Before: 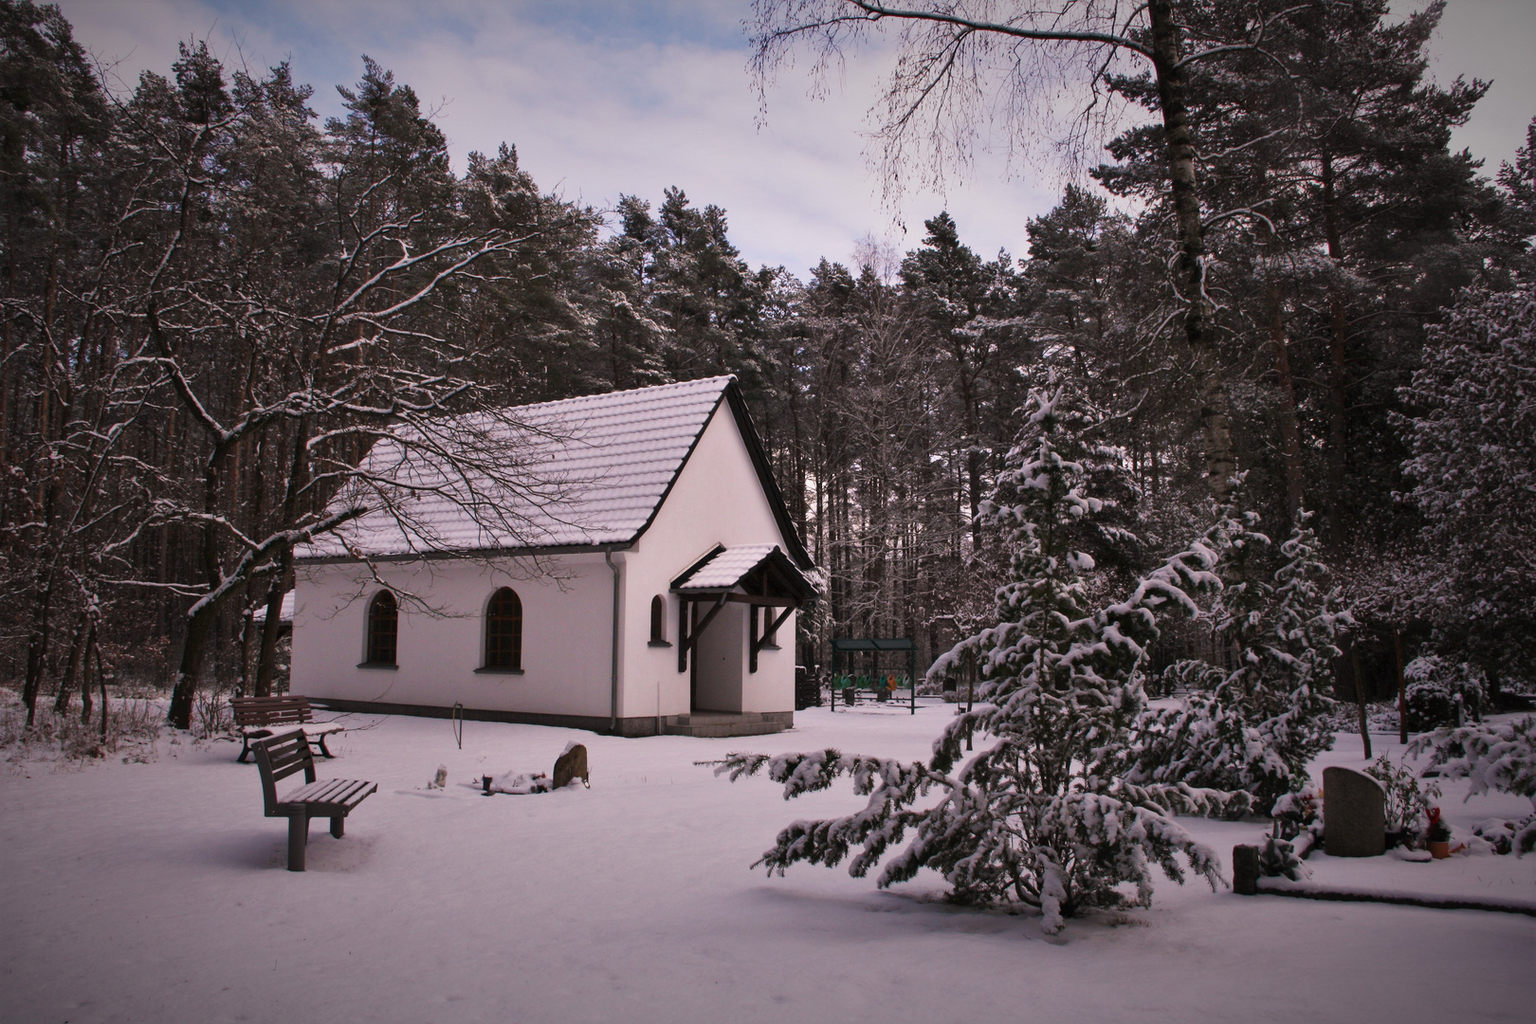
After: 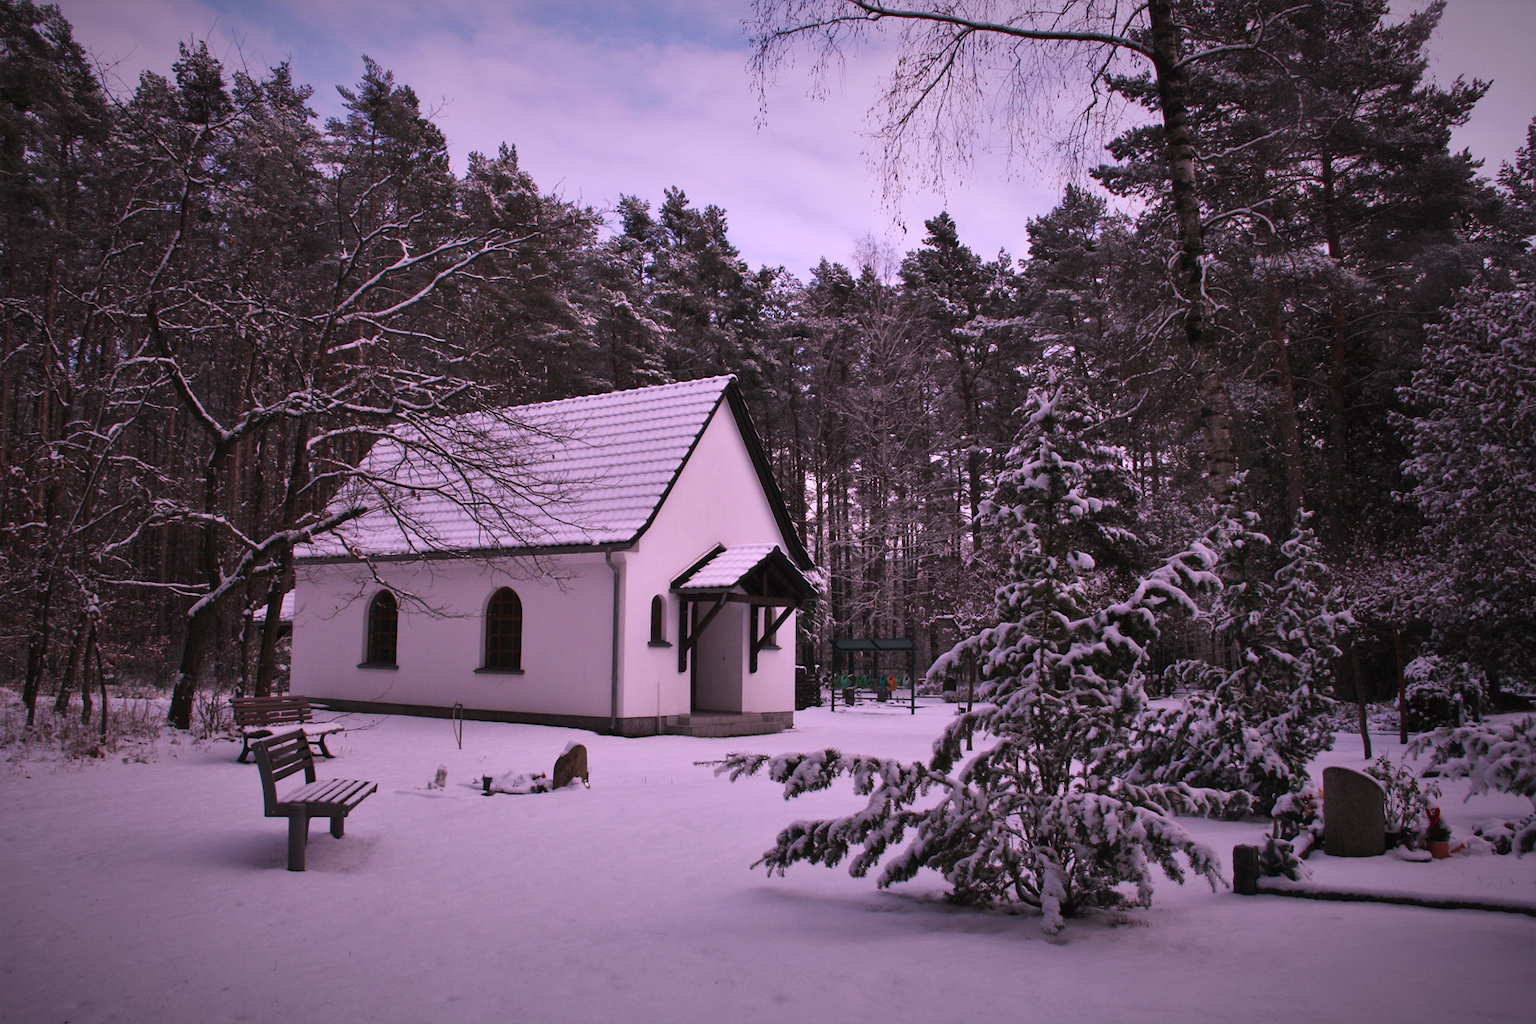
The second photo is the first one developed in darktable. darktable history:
color correction: highlights a* 15.56, highlights b* -20.16
contrast brightness saturation: contrast -0.019, brightness -0.009, saturation 0.025
